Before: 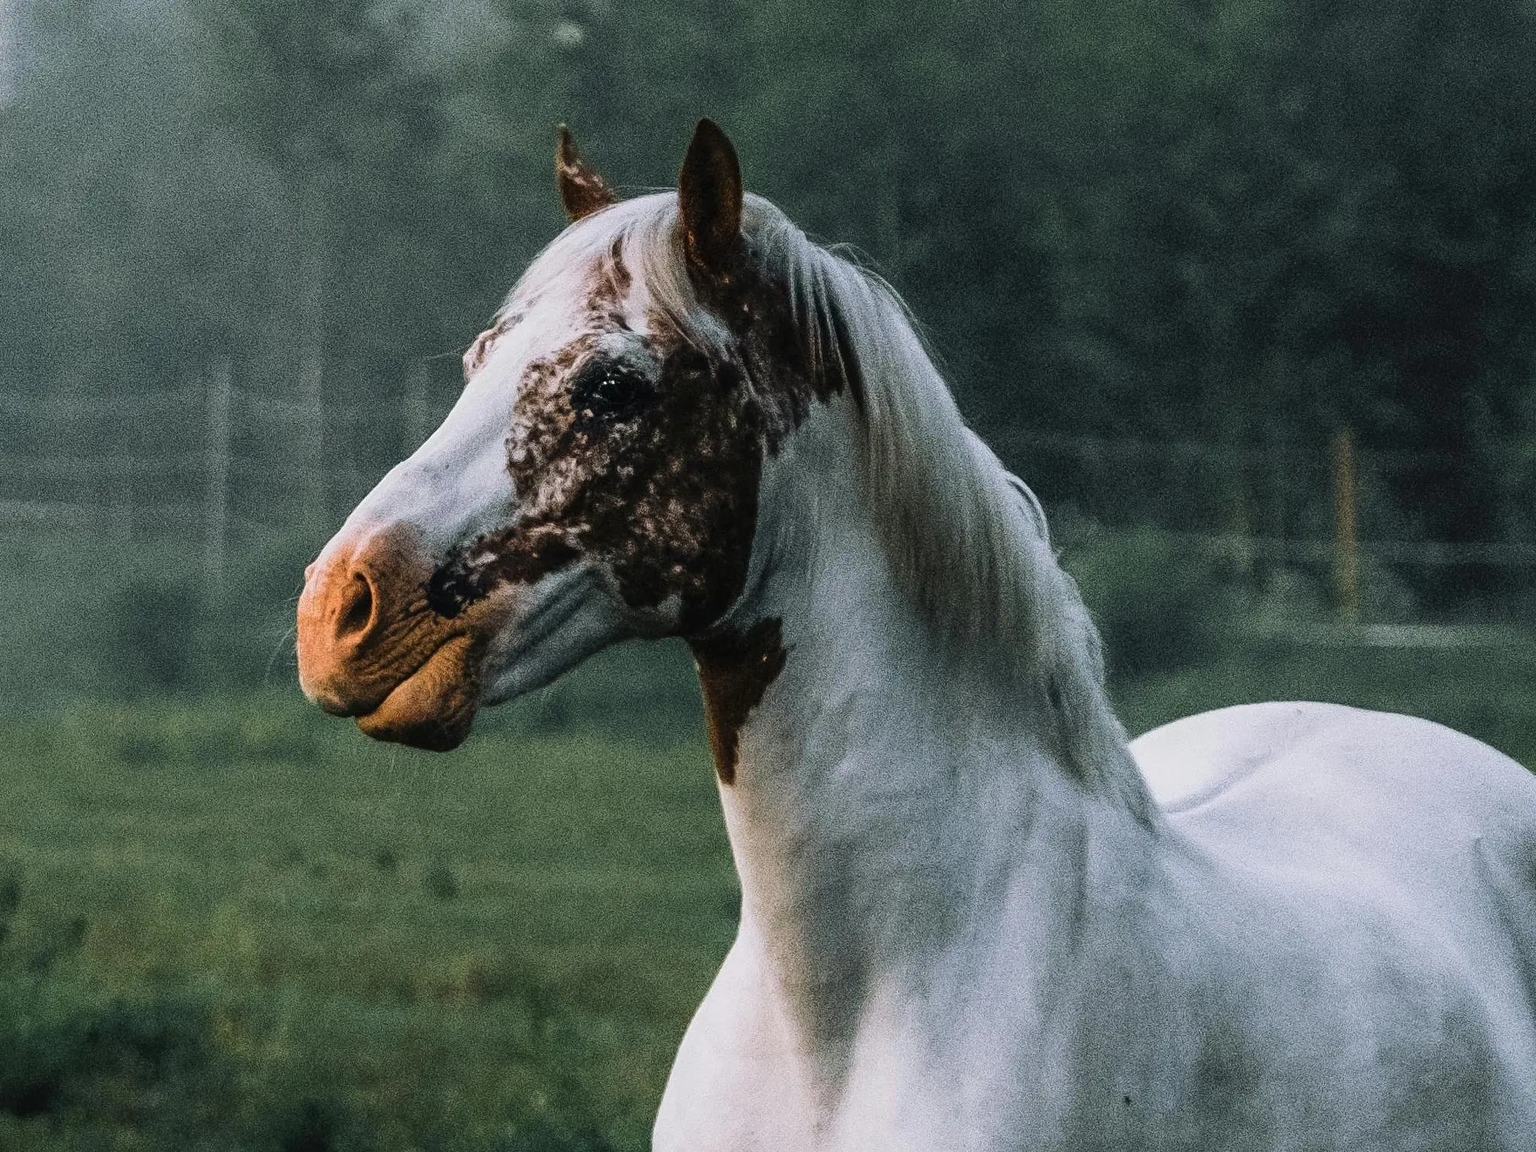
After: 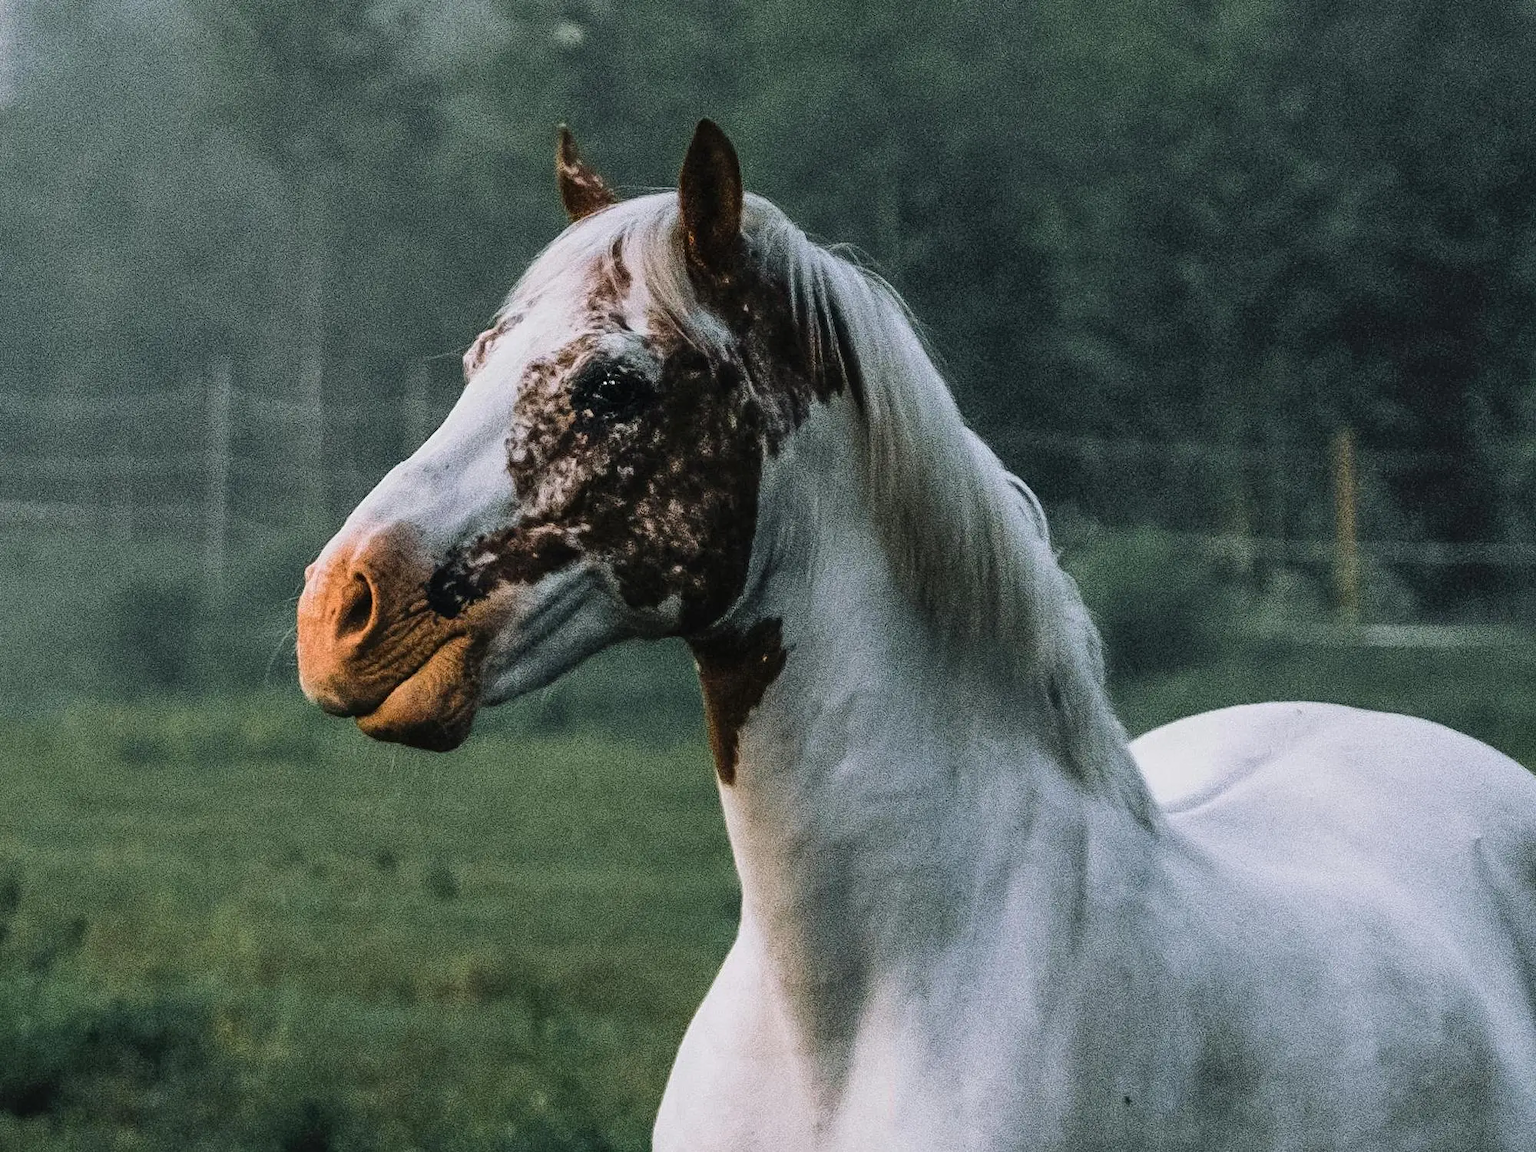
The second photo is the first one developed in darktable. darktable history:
shadows and highlights: shadows 37.69, highlights -27.52, soften with gaussian
